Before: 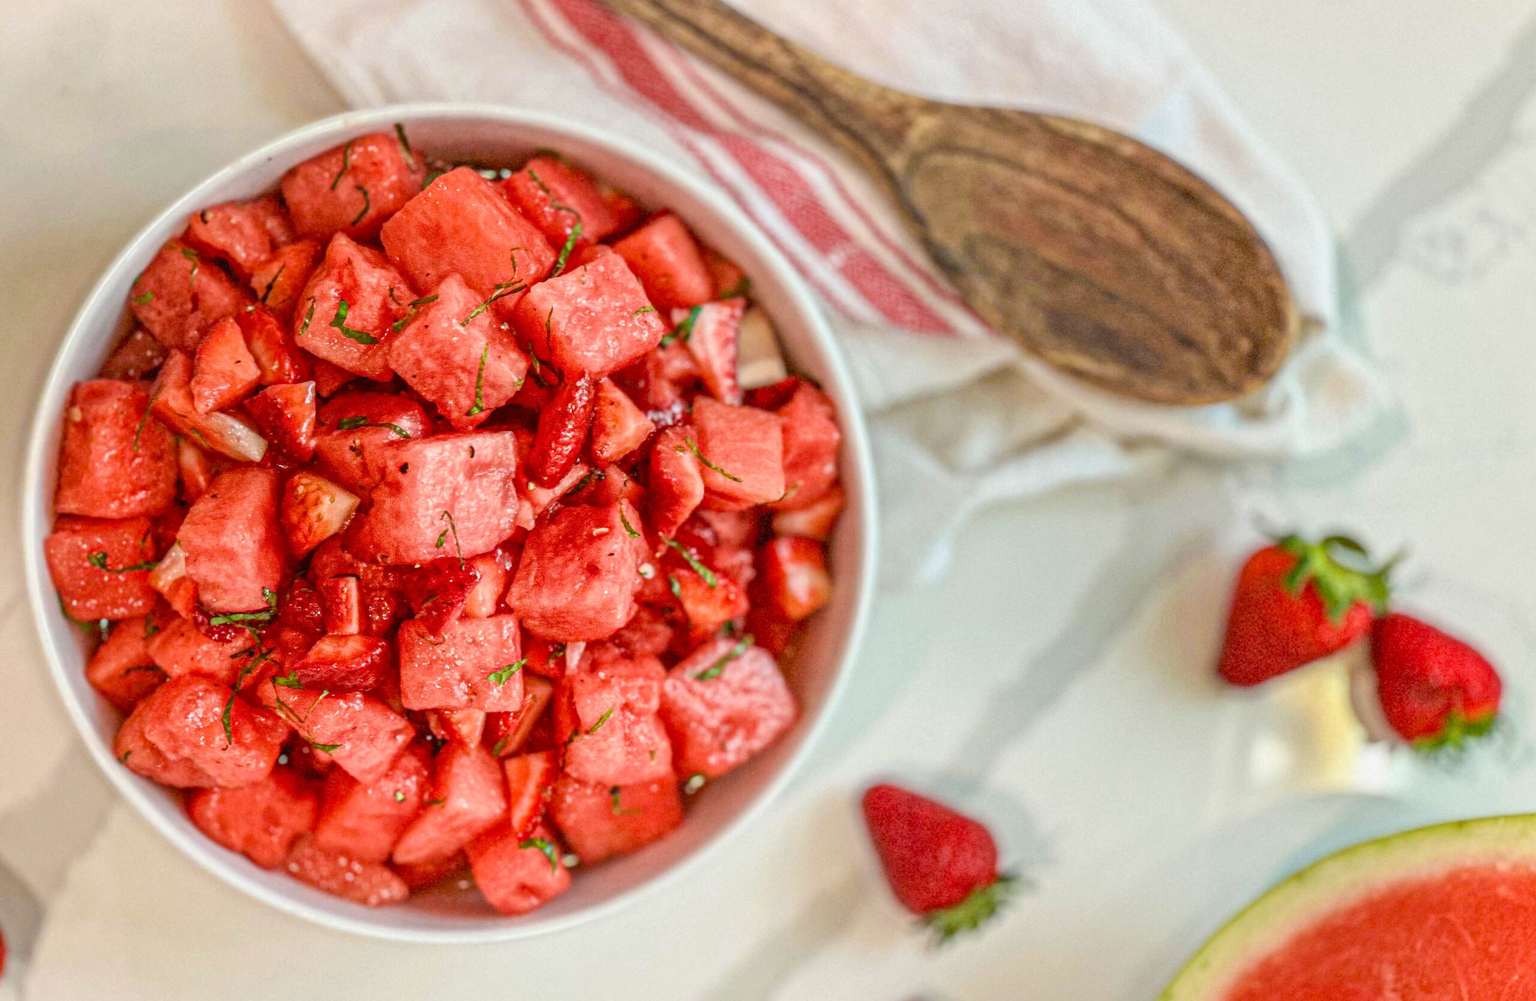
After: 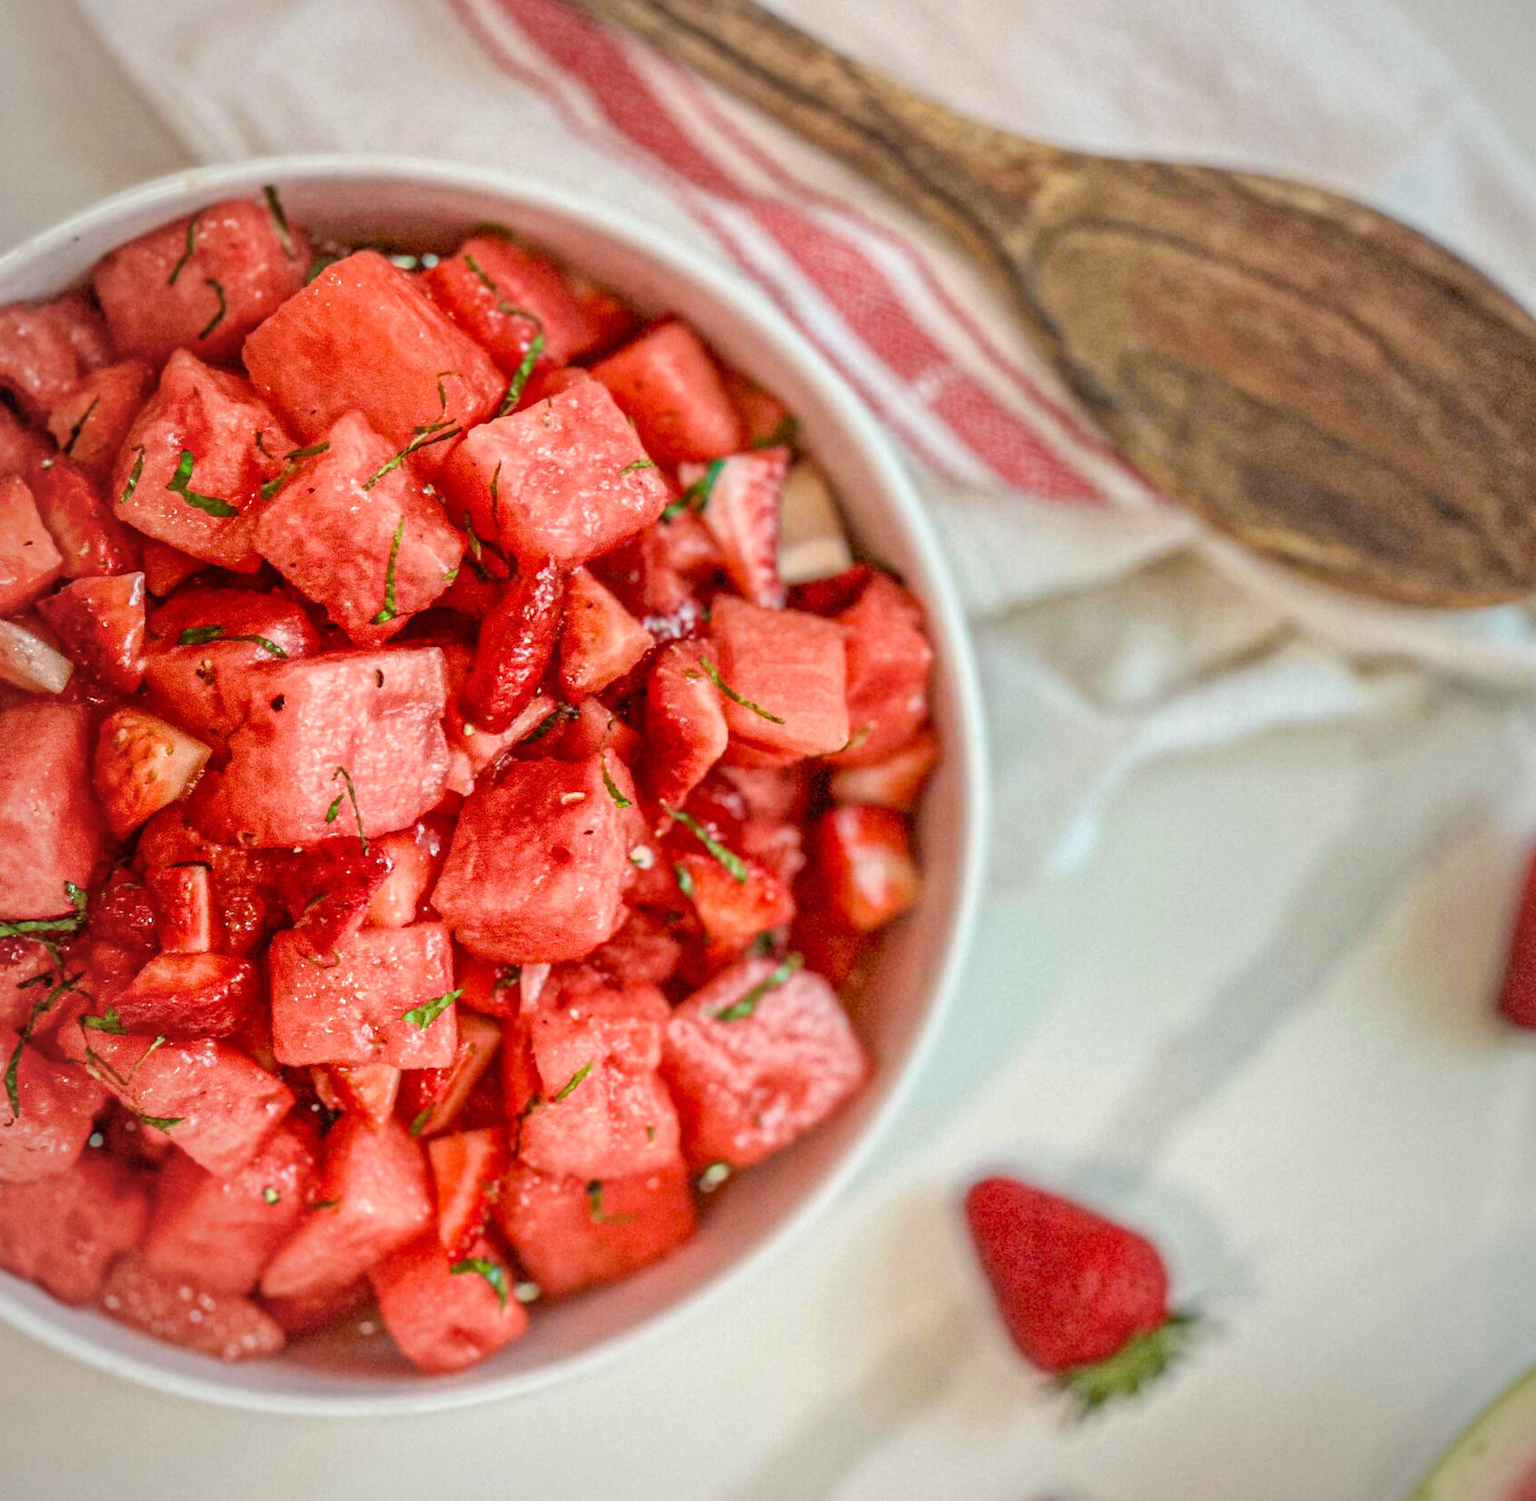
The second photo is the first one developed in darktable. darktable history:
tone equalizer: on, module defaults
crop and rotate: left 14.292%, right 19.041%
vignetting: fall-off radius 81.94%
exposure: compensate highlight preservation false
